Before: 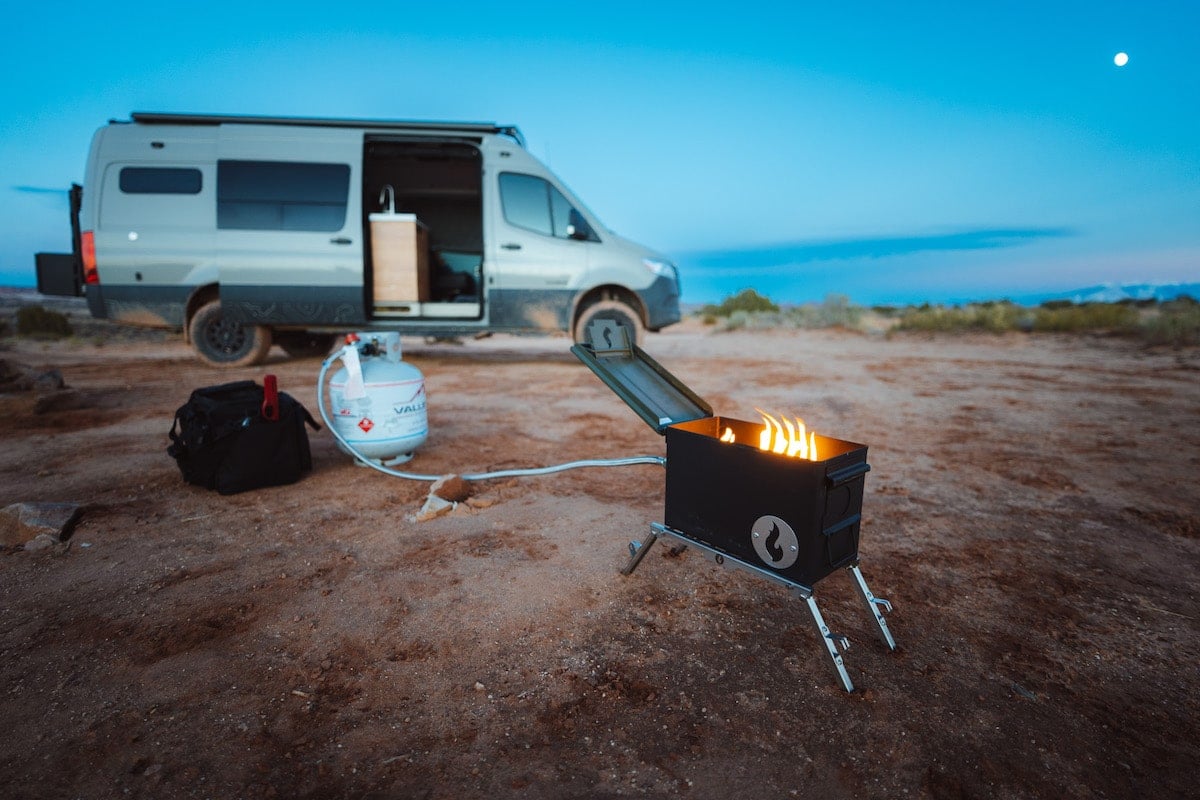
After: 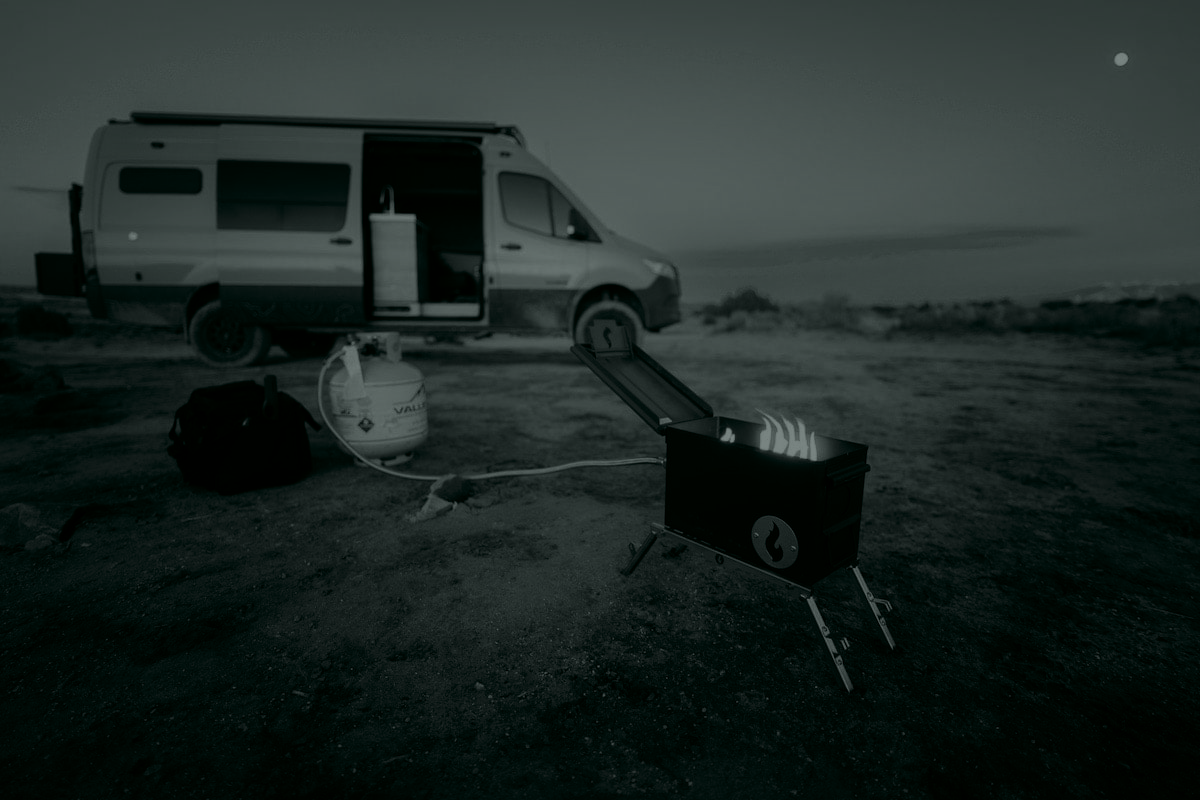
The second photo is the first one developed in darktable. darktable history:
rgb curve: curves: ch0 [(0, 0.186) (0.314, 0.284) (0.576, 0.466) (0.805, 0.691) (0.936, 0.886)]; ch1 [(0, 0.186) (0.314, 0.284) (0.581, 0.534) (0.771, 0.746) (0.936, 0.958)]; ch2 [(0, 0.216) (0.275, 0.39) (1, 1)], mode RGB, independent channels, compensate middle gray true, preserve colors none
colorize: hue 90°, saturation 19%, lightness 1.59%, version 1
exposure: black level correction 0, exposure 0.7 EV, compensate exposure bias true, compensate highlight preservation false
white balance: red 0.967, blue 1.119, emerald 0.756
